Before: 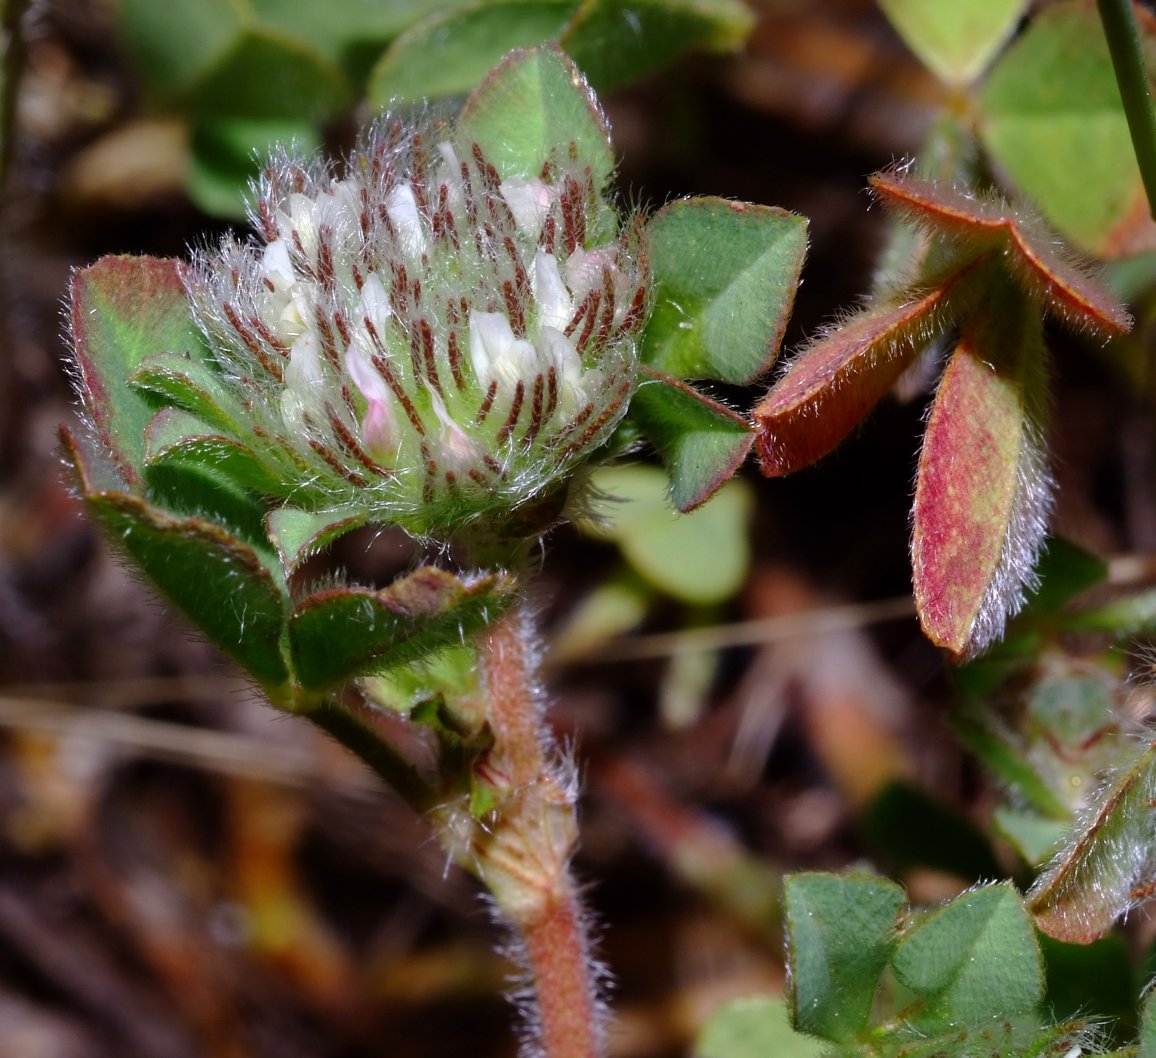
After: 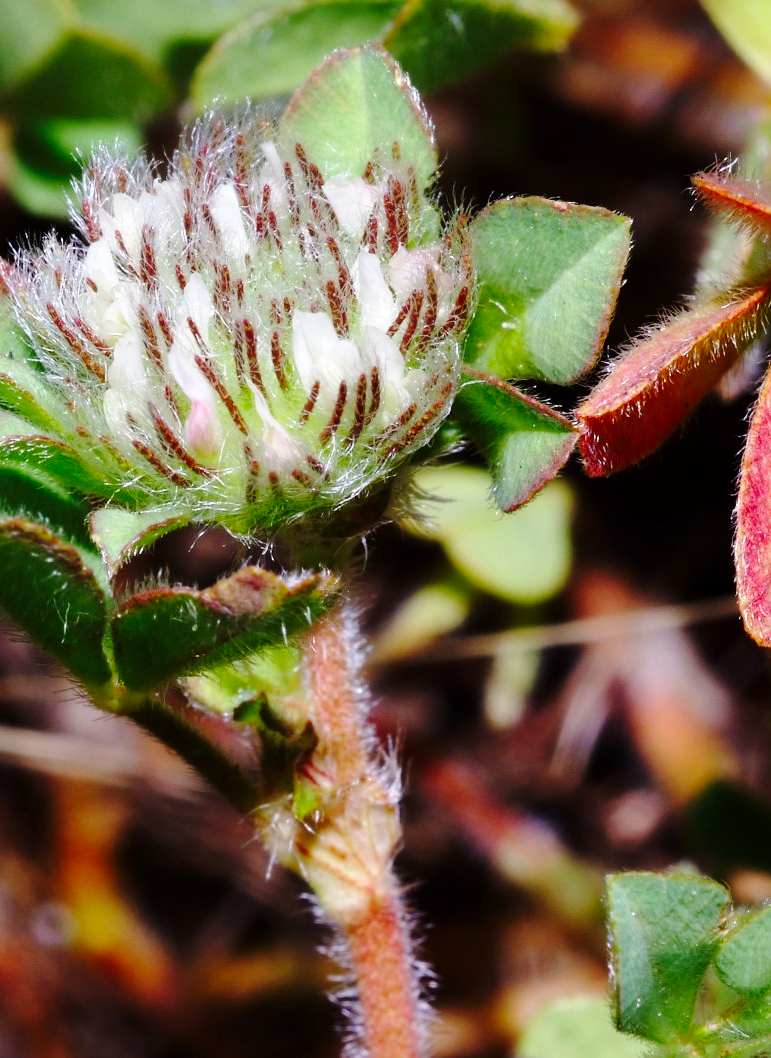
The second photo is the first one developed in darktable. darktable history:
crop: left 15.375%, right 17.913%
base curve: curves: ch0 [(0, 0) (0.028, 0.03) (0.121, 0.232) (0.46, 0.748) (0.859, 0.968) (1, 1)], preserve colors none
